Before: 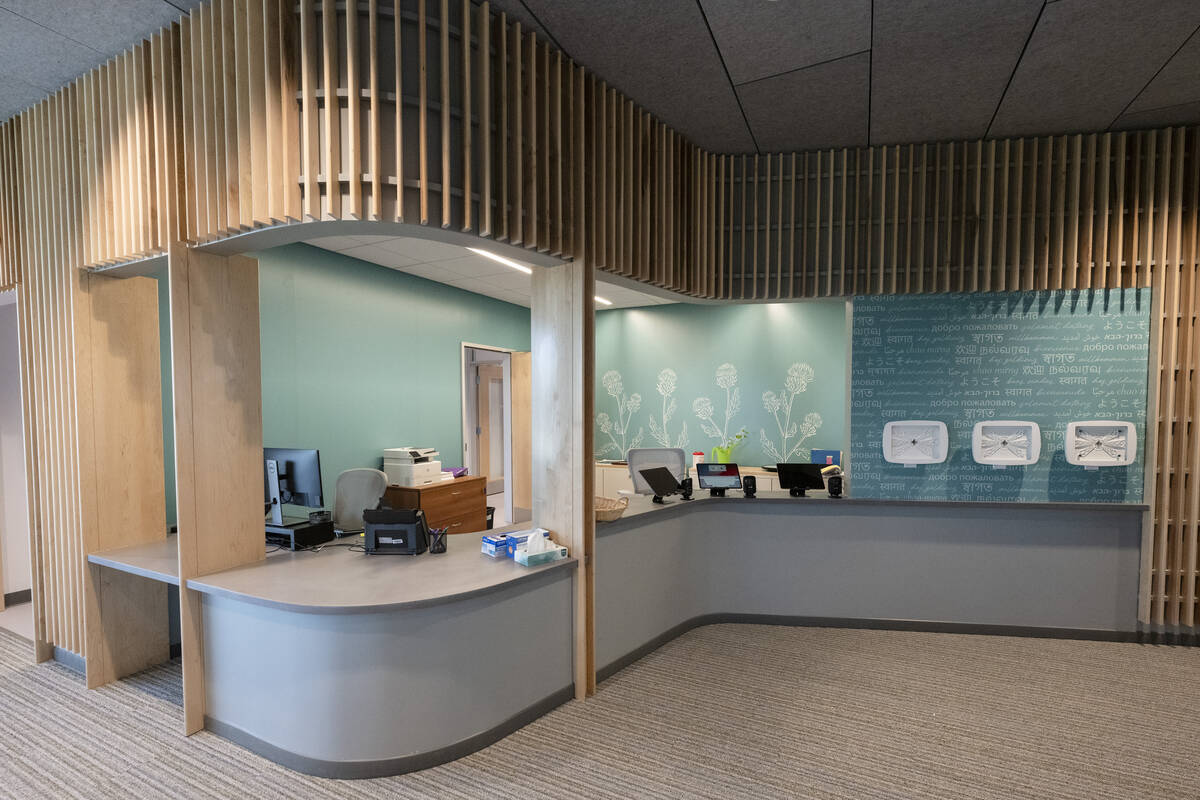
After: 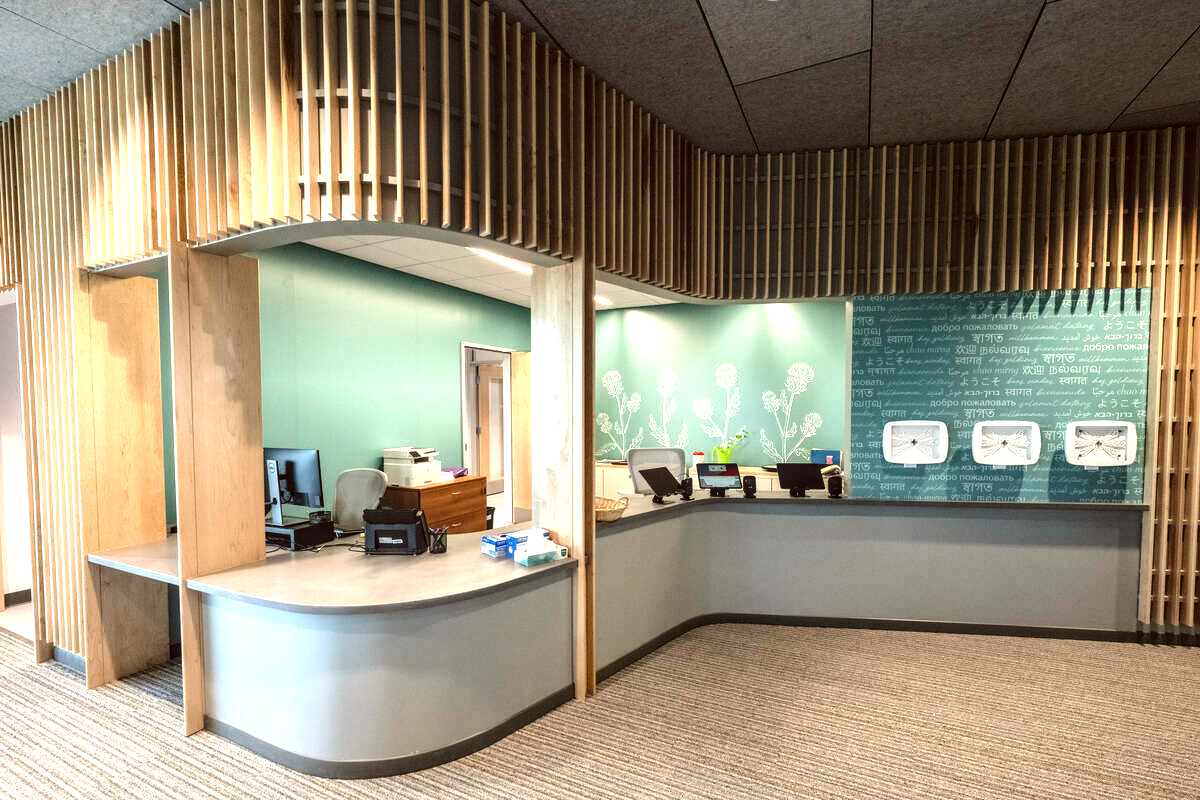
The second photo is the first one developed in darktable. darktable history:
color balance: lift [1.005, 1.002, 0.998, 0.998], gamma [1, 1.021, 1.02, 0.979], gain [0.923, 1.066, 1.056, 0.934]
tone equalizer: -8 EV -0.75 EV, -7 EV -0.7 EV, -6 EV -0.6 EV, -5 EV -0.4 EV, -3 EV 0.4 EV, -2 EV 0.6 EV, -1 EV 0.7 EV, +0 EV 0.75 EV, edges refinement/feathering 500, mask exposure compensation -1.57 EV, preserve details no
exposure: exposure 0.496 EV, compensate highlight preservation false
white balance: red 0.986, blue 1.01
local contrast: detail 130%
